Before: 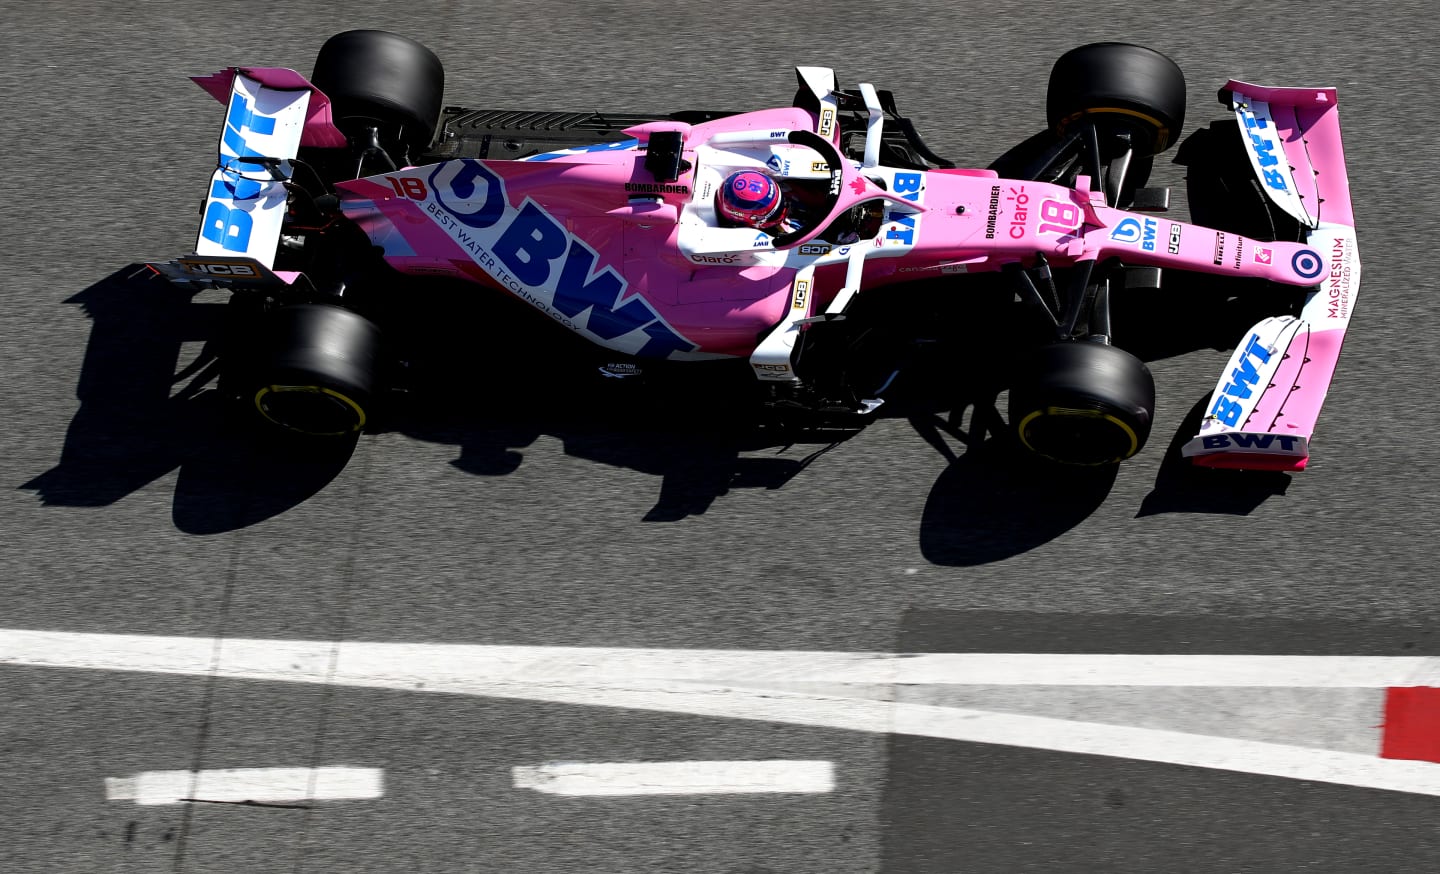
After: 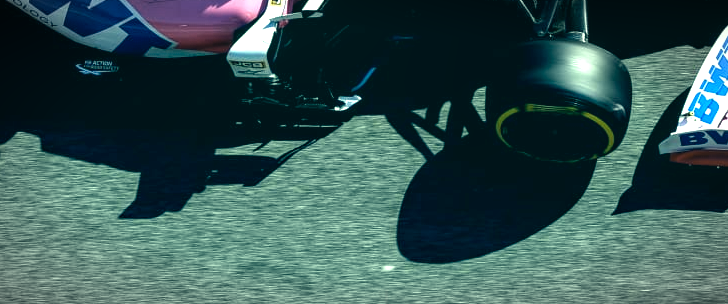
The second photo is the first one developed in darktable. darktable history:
vignetting: fall-off radius 60.31%, automatic ratio true
color correction: highlights a* -19.71, highlights b* 9.8, shadows a* -20.23, shadows b* -11.15
local contrast: on, module defaults
base curve: preserve colors average RGB
crop: left 36.357%, top 34.714%, right 13.054%, bottom 30.449%
exposure: black level correction 0, exposure 1.375 EV, compensate highlight preservation false
